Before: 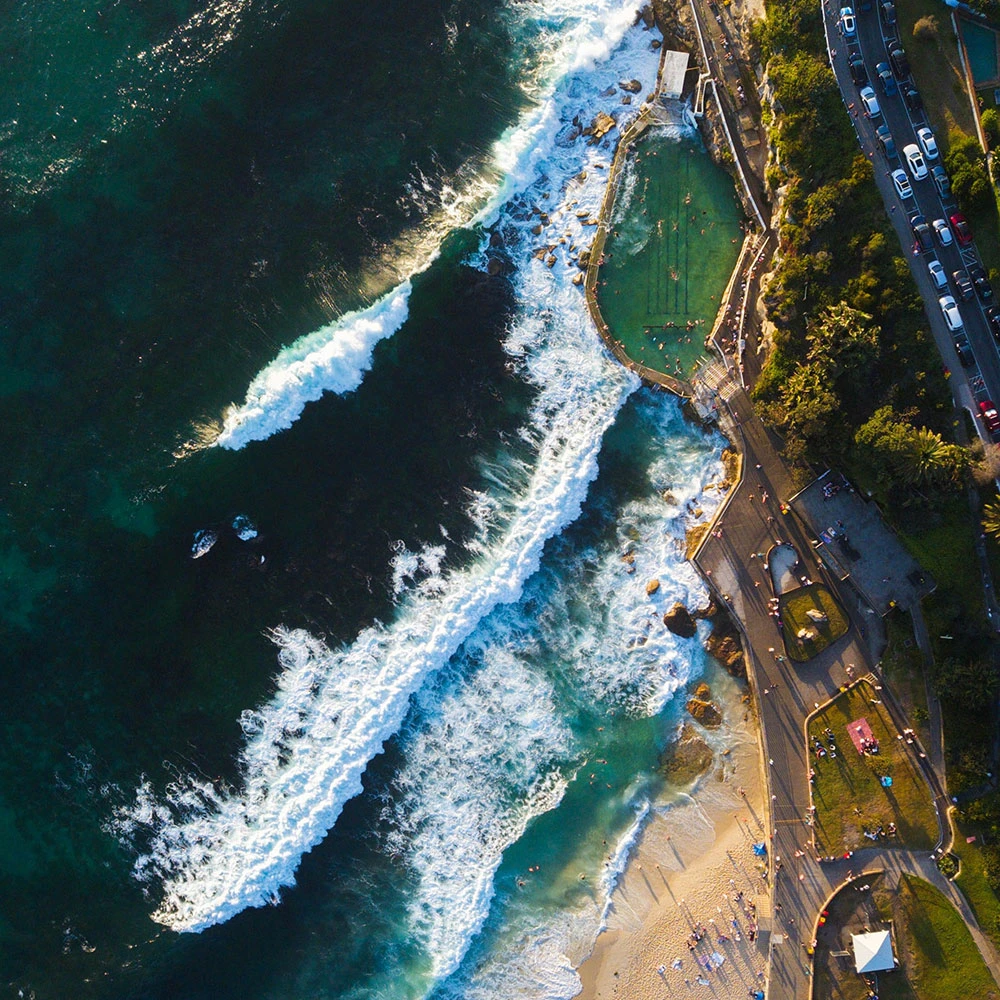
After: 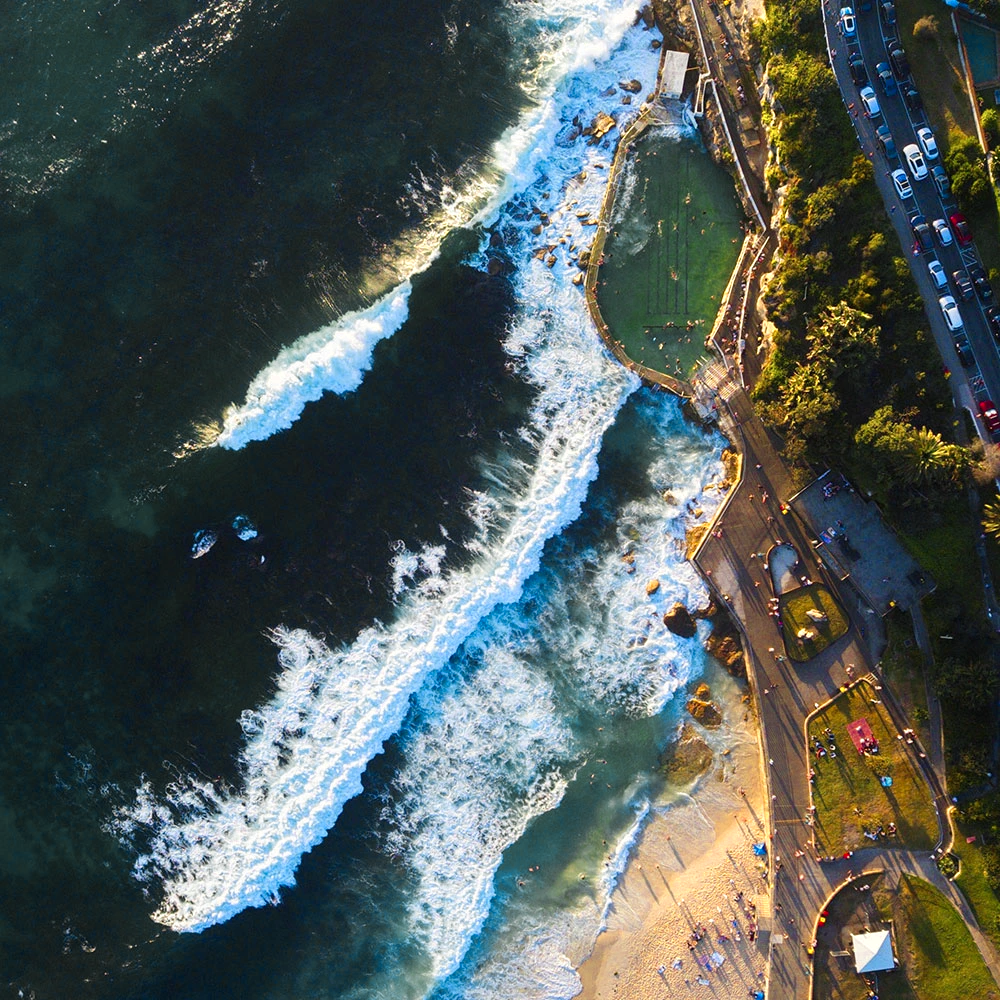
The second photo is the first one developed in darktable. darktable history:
color zones: curves: ch0 [(0.004, 0.305) (0.261, 0.623) (0.389, 0.399) (0.708, 0.571) (0.947, 0.34)]; ch1 [(0.025, 0.645) (0.229, 0.584) (0.326, 0.551) (0.484, 0.262) (0.757, 0.643)]
